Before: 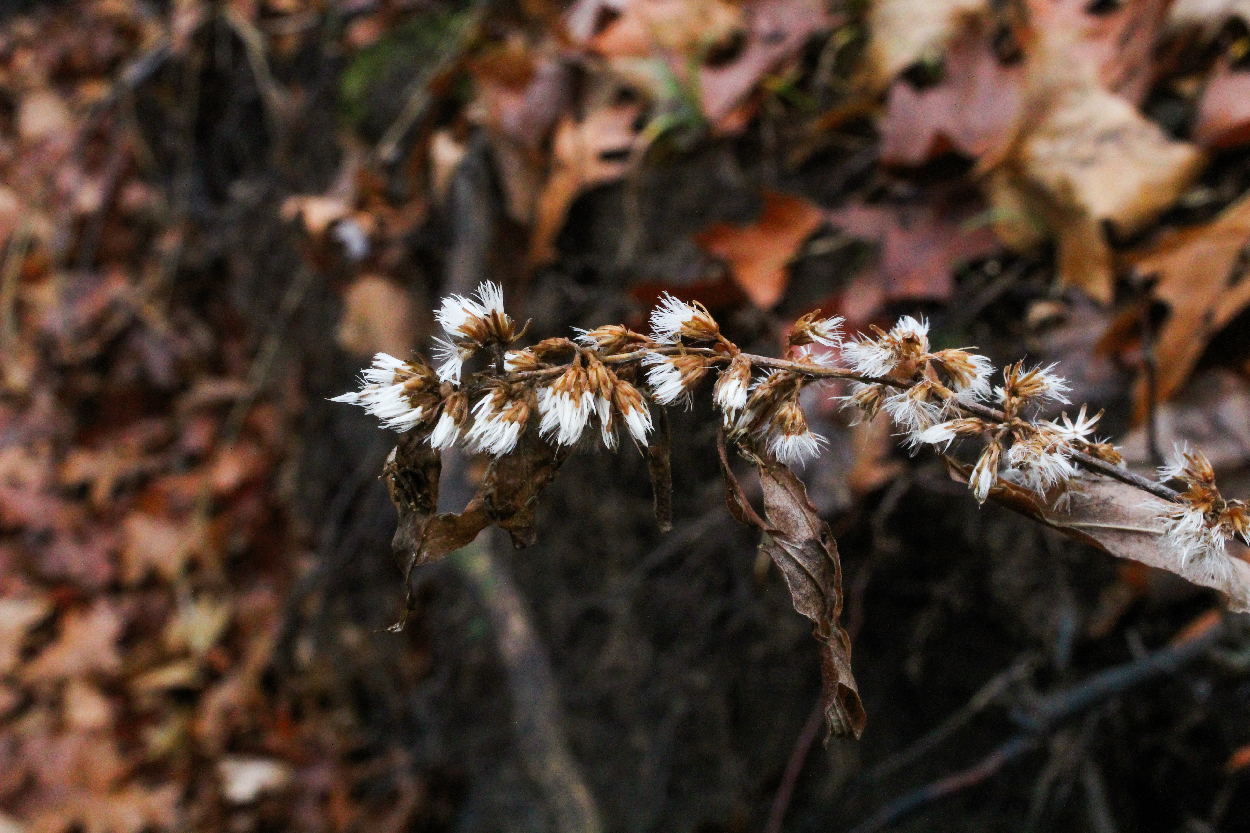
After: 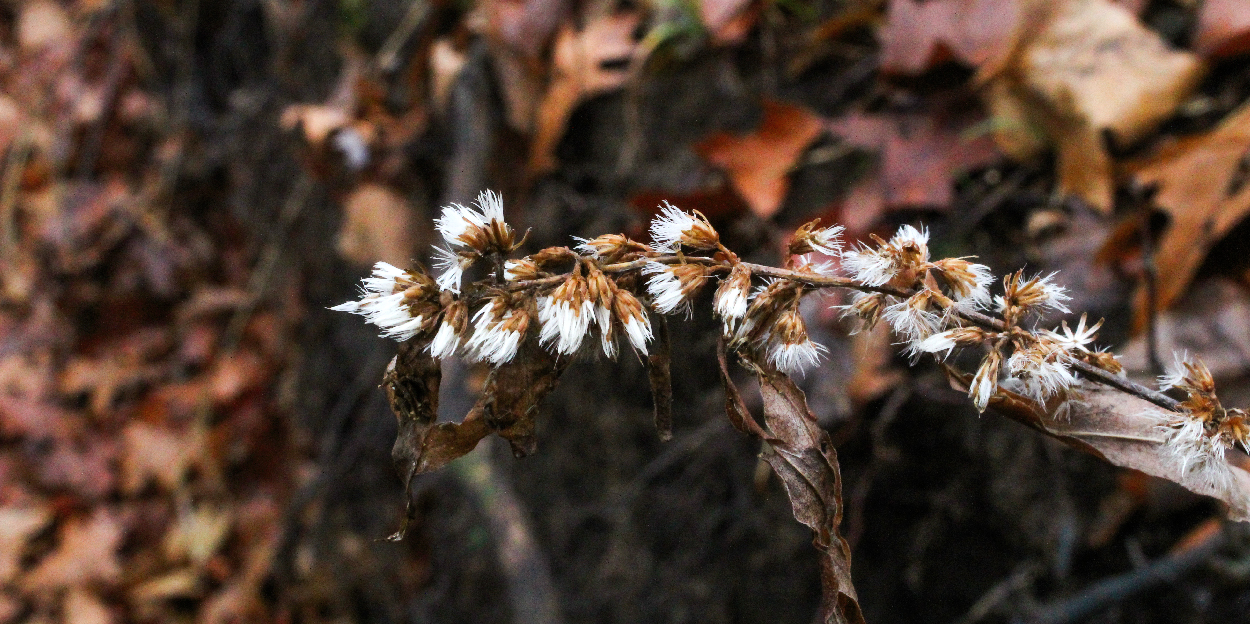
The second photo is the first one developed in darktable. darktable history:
levels: levels [0, 0.476, 0.951]
crop: top 11.038%, bottom 13.962%
